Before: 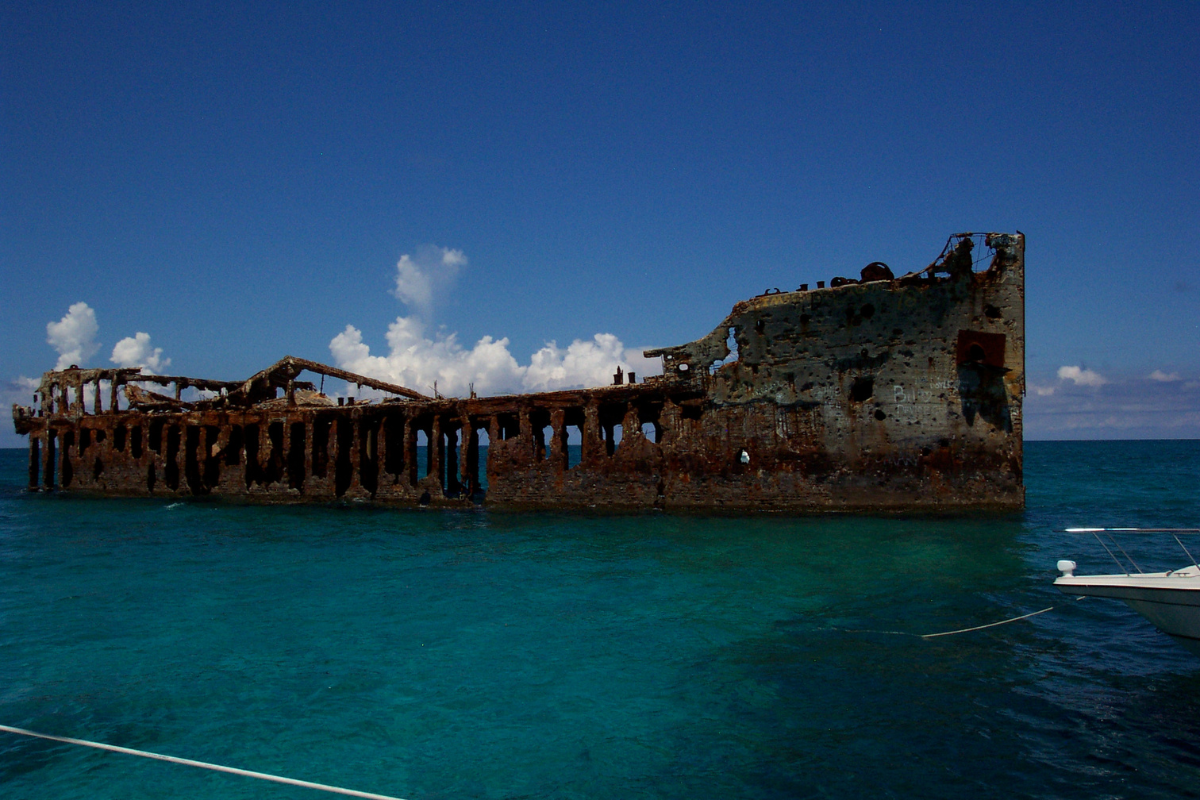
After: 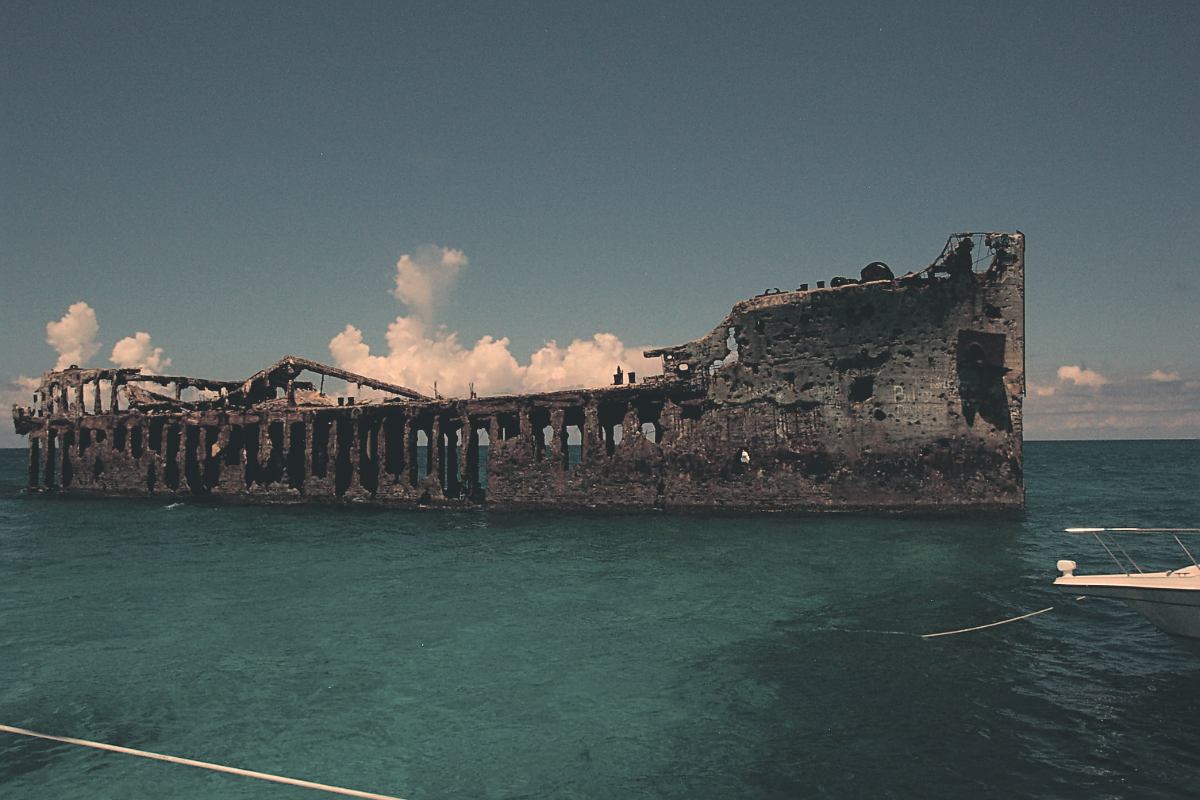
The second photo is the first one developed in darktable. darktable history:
split-toning: shadows › hue 201.6°, shadows › saturation 0.16, highlights › hue 50.4°, highlights › saturation 0.2, balance -49.9
sharpen: on, module defaults
white balance: red 1.467, blue 0.684
contrast brightness saturation: contrast -0.26, saturation -0.43
tone curve: curves: ch0 [(0, 0) (0.003, 0.068) (0.011, 0.079) (0.025, 0.092) (0.044, 0.107) (0.069, 0.121) (0.1, 0.134) (0.136, 0.16) (0.177, 0.198) (0.224, 0.242) (0.277, 0.312) (0.335, 0.384) (0.399, 0.461) (0.468, 0.539) (0.543, 0.622) (0.623, 0.691) (0.709, 0.763) (0.801, 0.833) (0.898, 0.909) (1, 1)], preserve colors none
